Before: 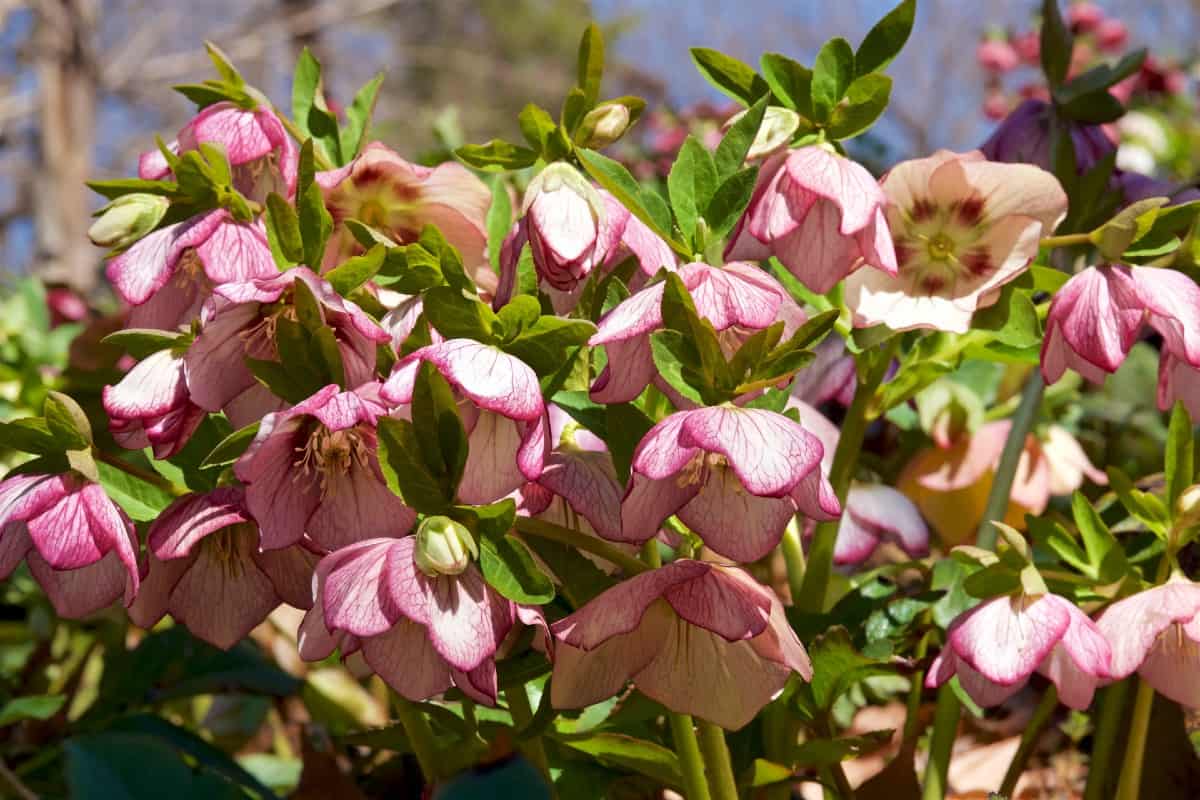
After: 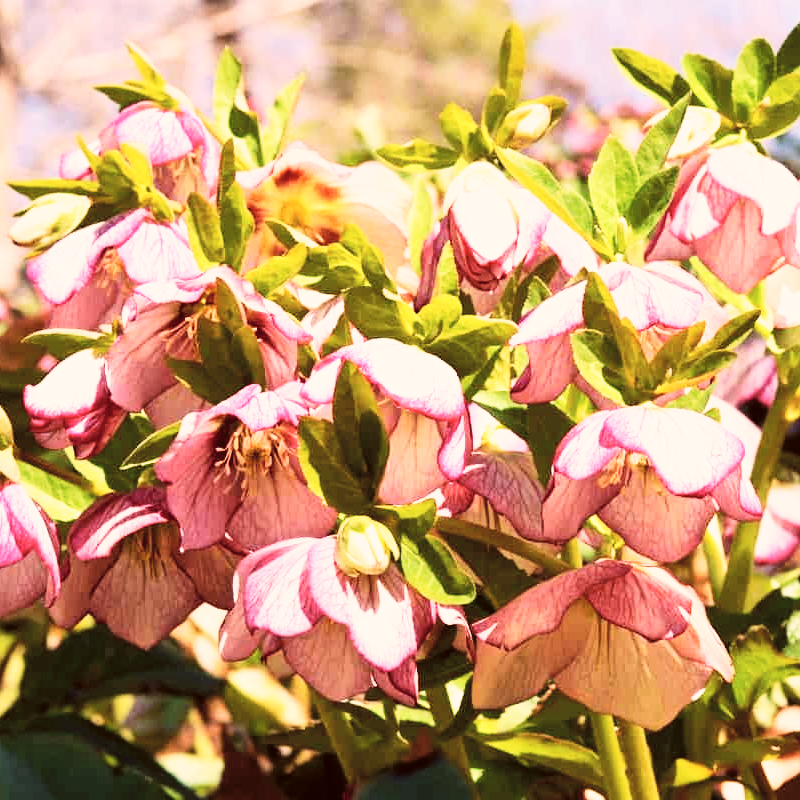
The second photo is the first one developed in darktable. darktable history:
crop and rotate: left 6.642%, right 26.677%
base curve: curves: ch0 [(0, 0) (0.007, 0.004) (0.027, 0.03) (0.046, 0.07) (0.207, 0.54) (0.442, 0.872) (0.673, 0.972) (1, 1)], preserve colors none
contrast brightness saturation: contrast 0.143, brightness 0.218
color correction: highlights a* 10.2, highlights b* 9.74, shadows a* 8.2, shadows b* 7.75, saturation 0.784
